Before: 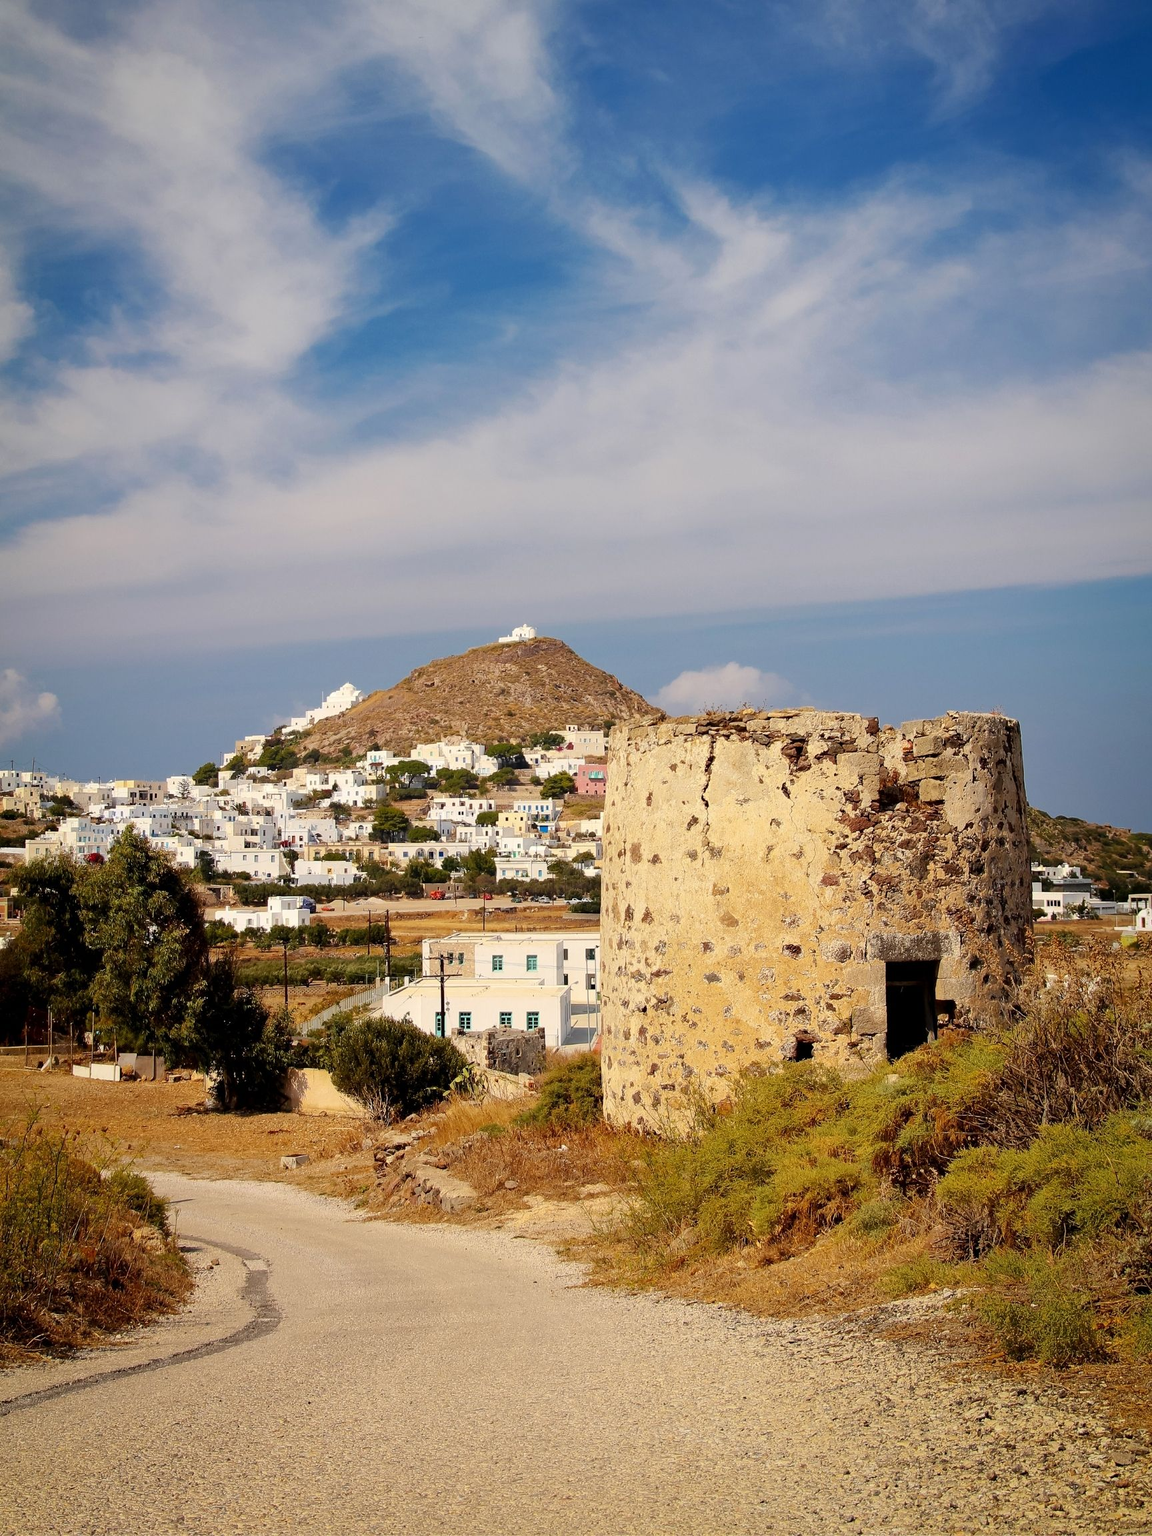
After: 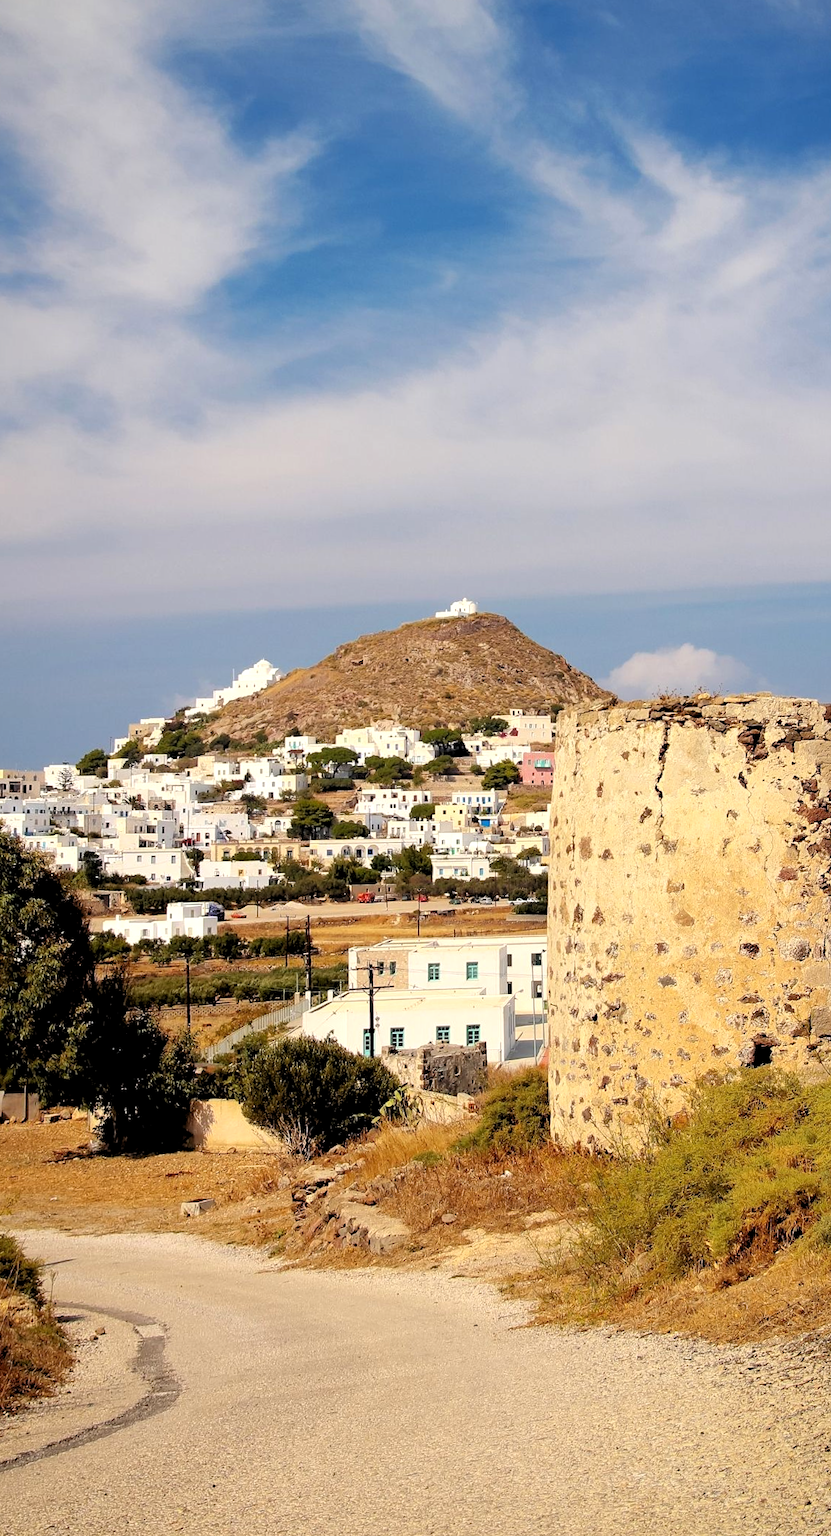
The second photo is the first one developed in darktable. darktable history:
crop and rotate: left 12.648%, right 20.685%
rotate and perspective: rotation -0.013°, lens shift (vertical) -0.027, lens shift (horizontal) 0.178, crop left 0.016, crop right 0.989, crop top 0.082, crop bottom 0.918
tone equalizer: on, module defaults
rgb levels: levels [[0.01, 0.419, 0.839], [0, 0.5, 1], [0, 0.5, 1]]
